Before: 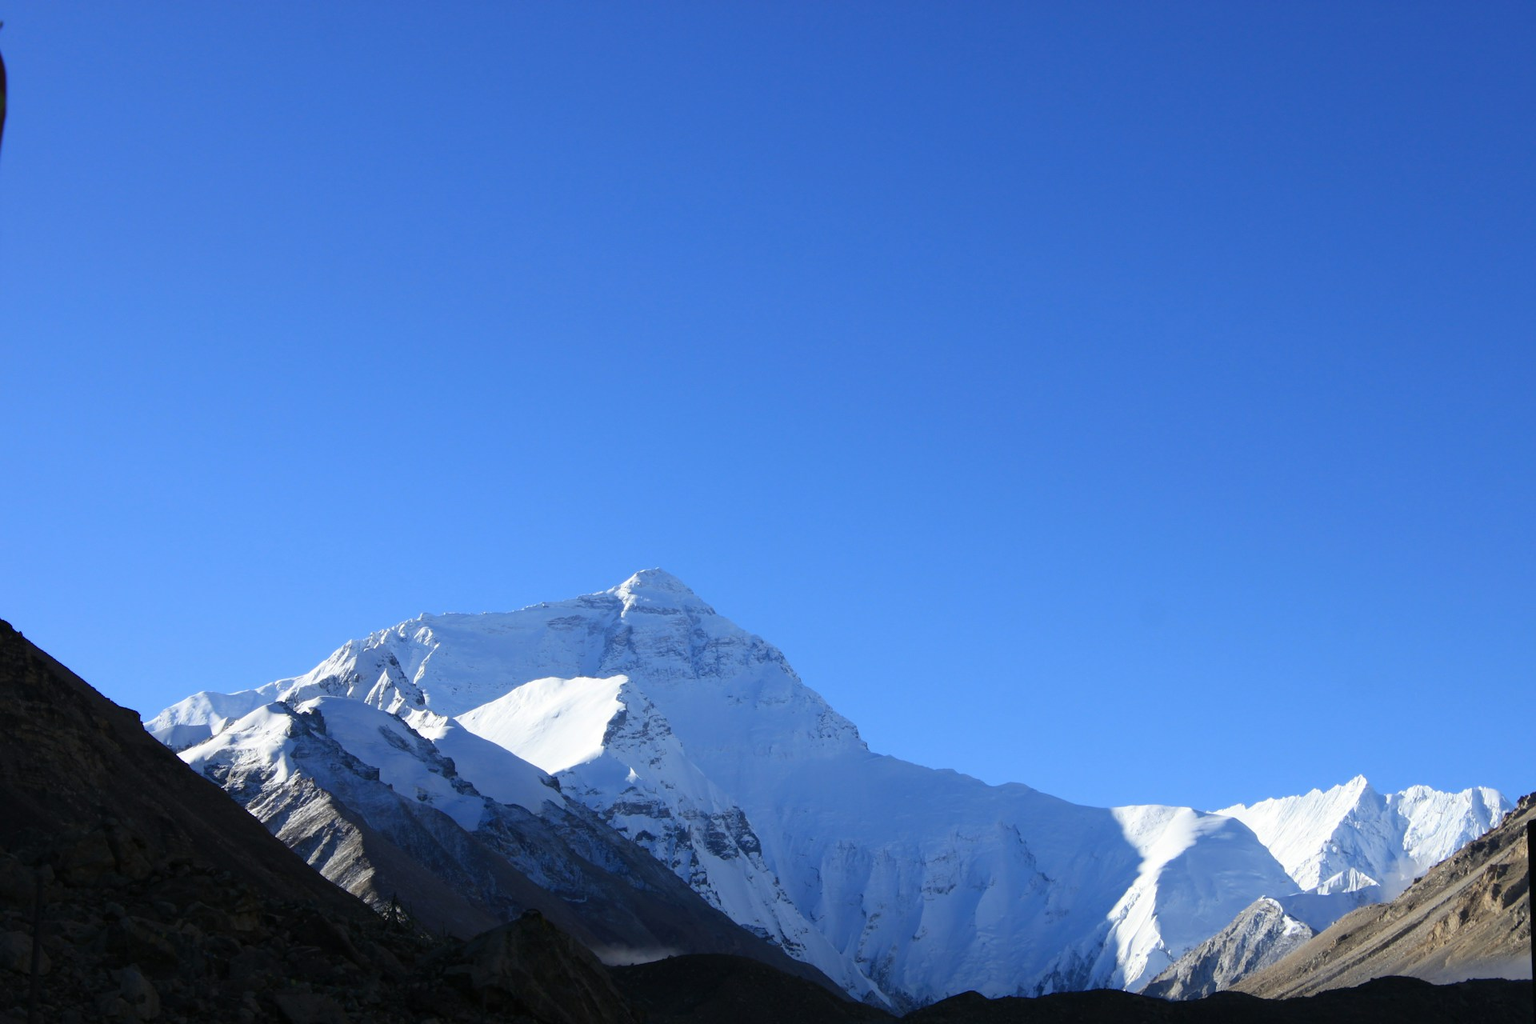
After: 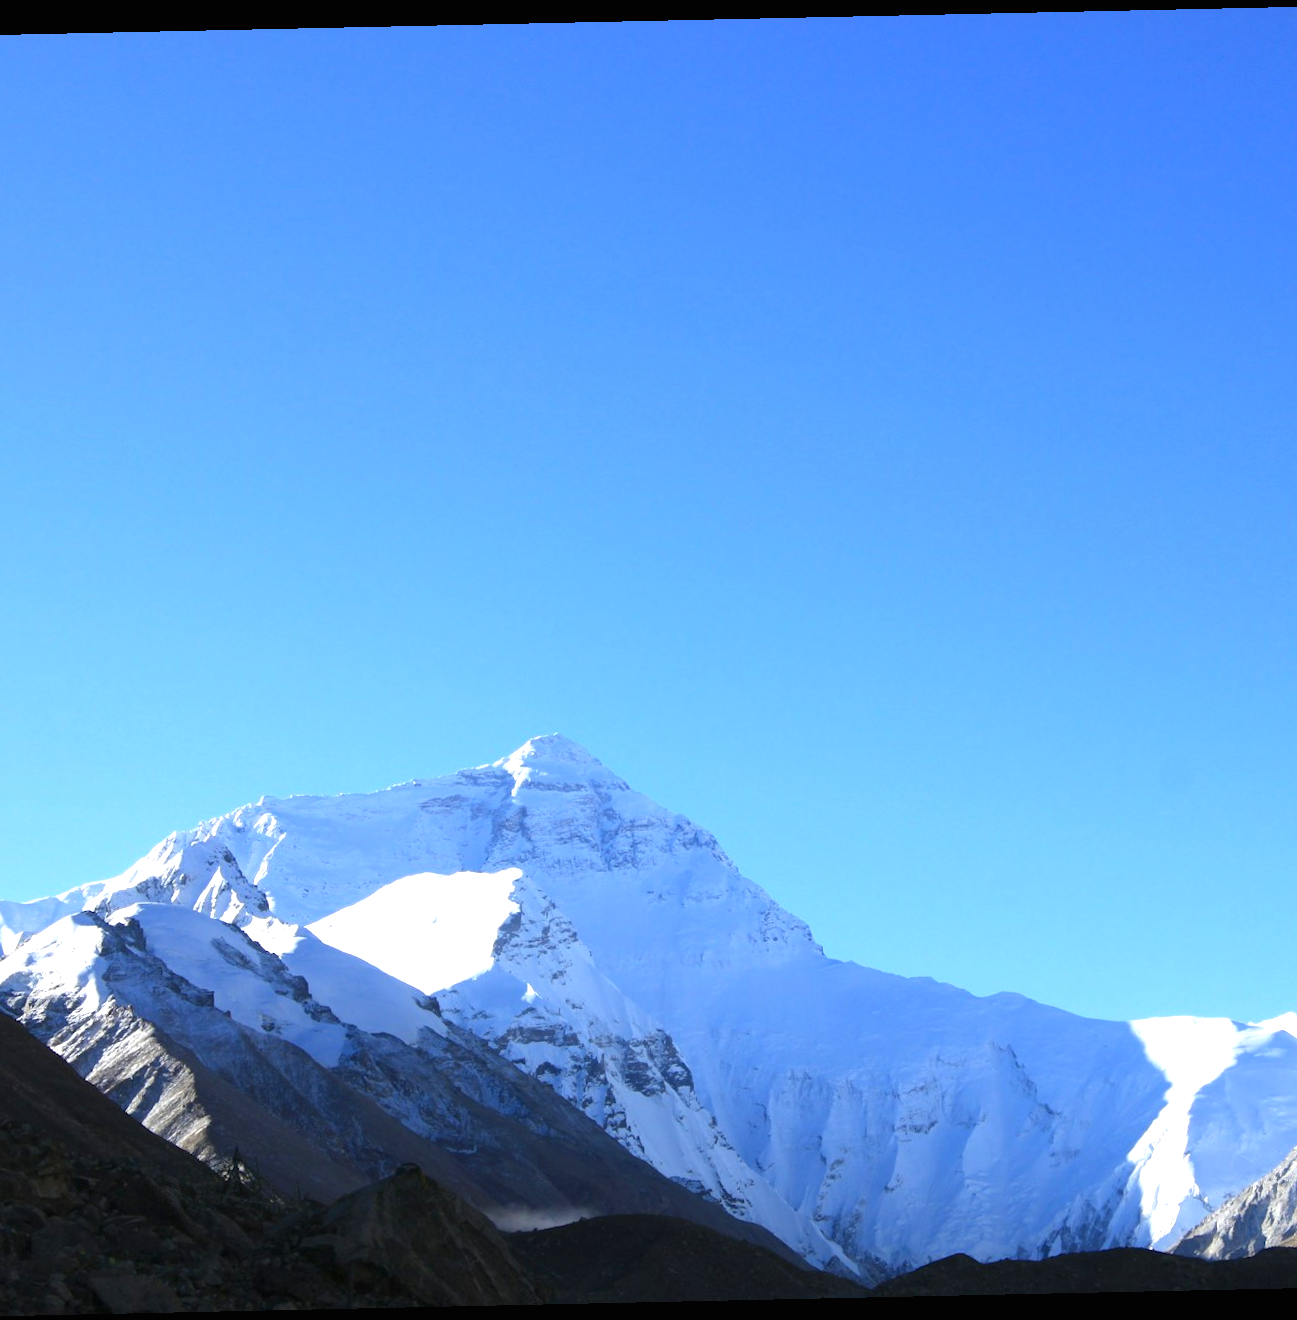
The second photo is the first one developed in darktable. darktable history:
rotate and perspective: rotation -1.24°, automatic cropping off
exposure: black level correction 0, exposure 0.953 EV, compensate exposure bias true, compensate highlight preservation false
crop and rotate: left 14.436%, right 18.898%
